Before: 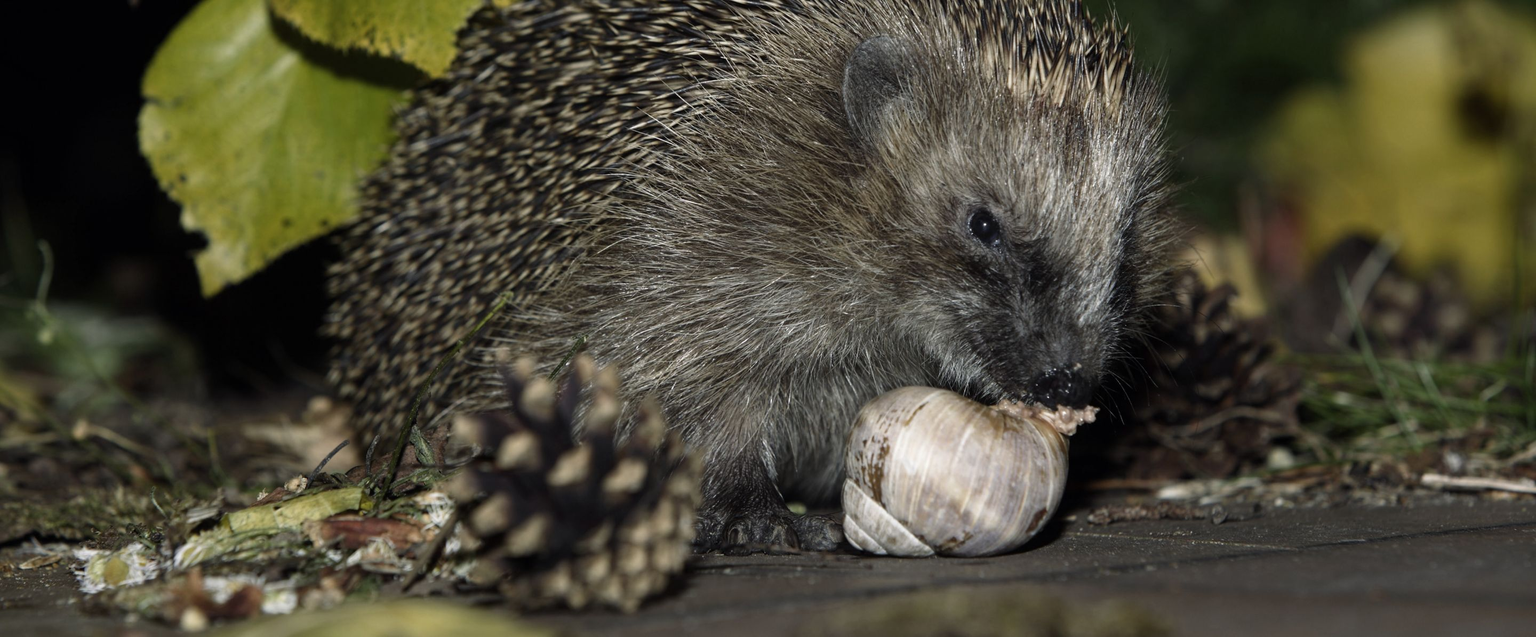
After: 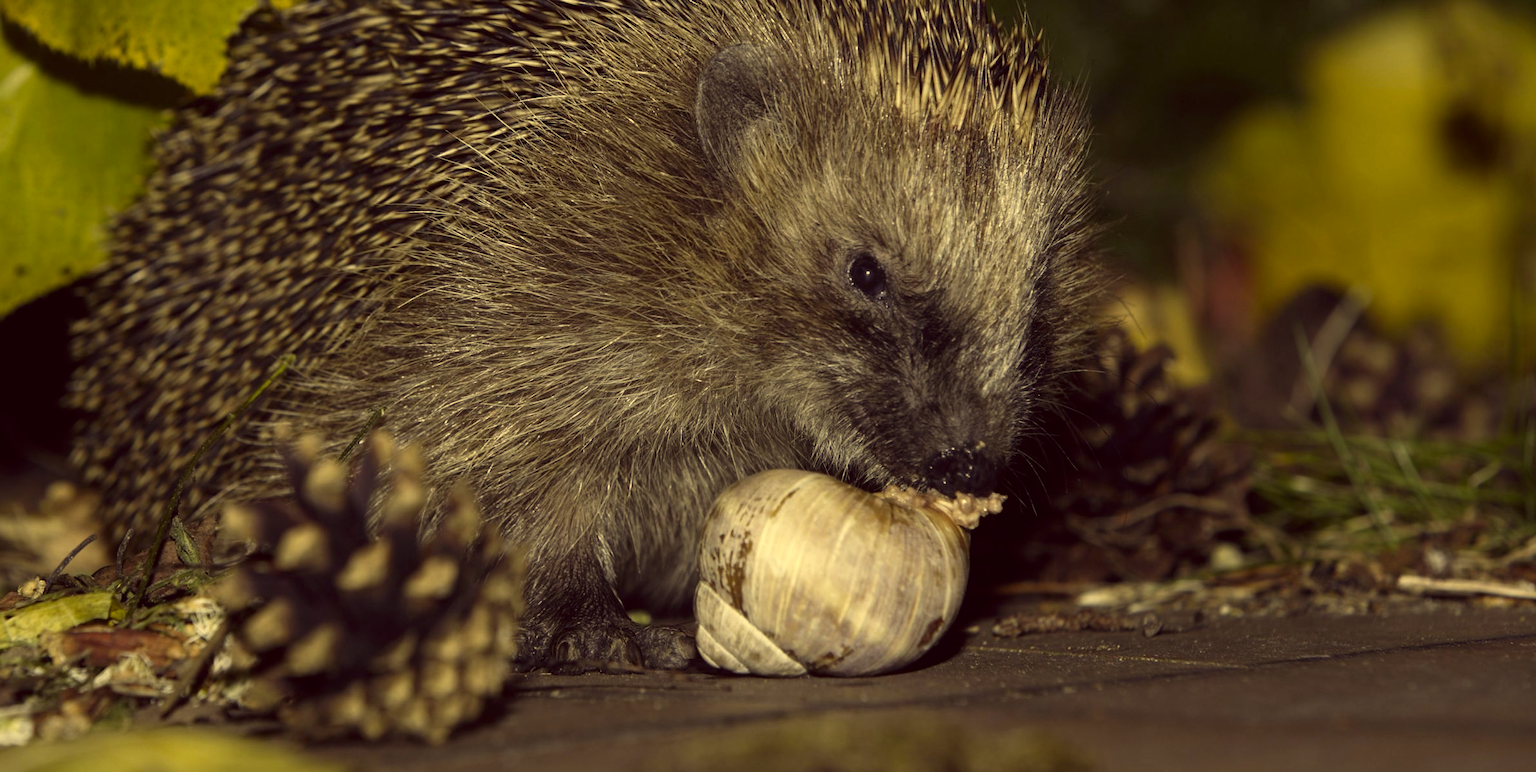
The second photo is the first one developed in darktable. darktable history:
crop: left 17.582%, bottom 0.031%
color correction: highlights a* -0.482, highlights b* 40, shadows a* 9.8, shadows b* -0.161
shadows and highlights: shadows -24.28, highlights 49.77, soften with gaussian
